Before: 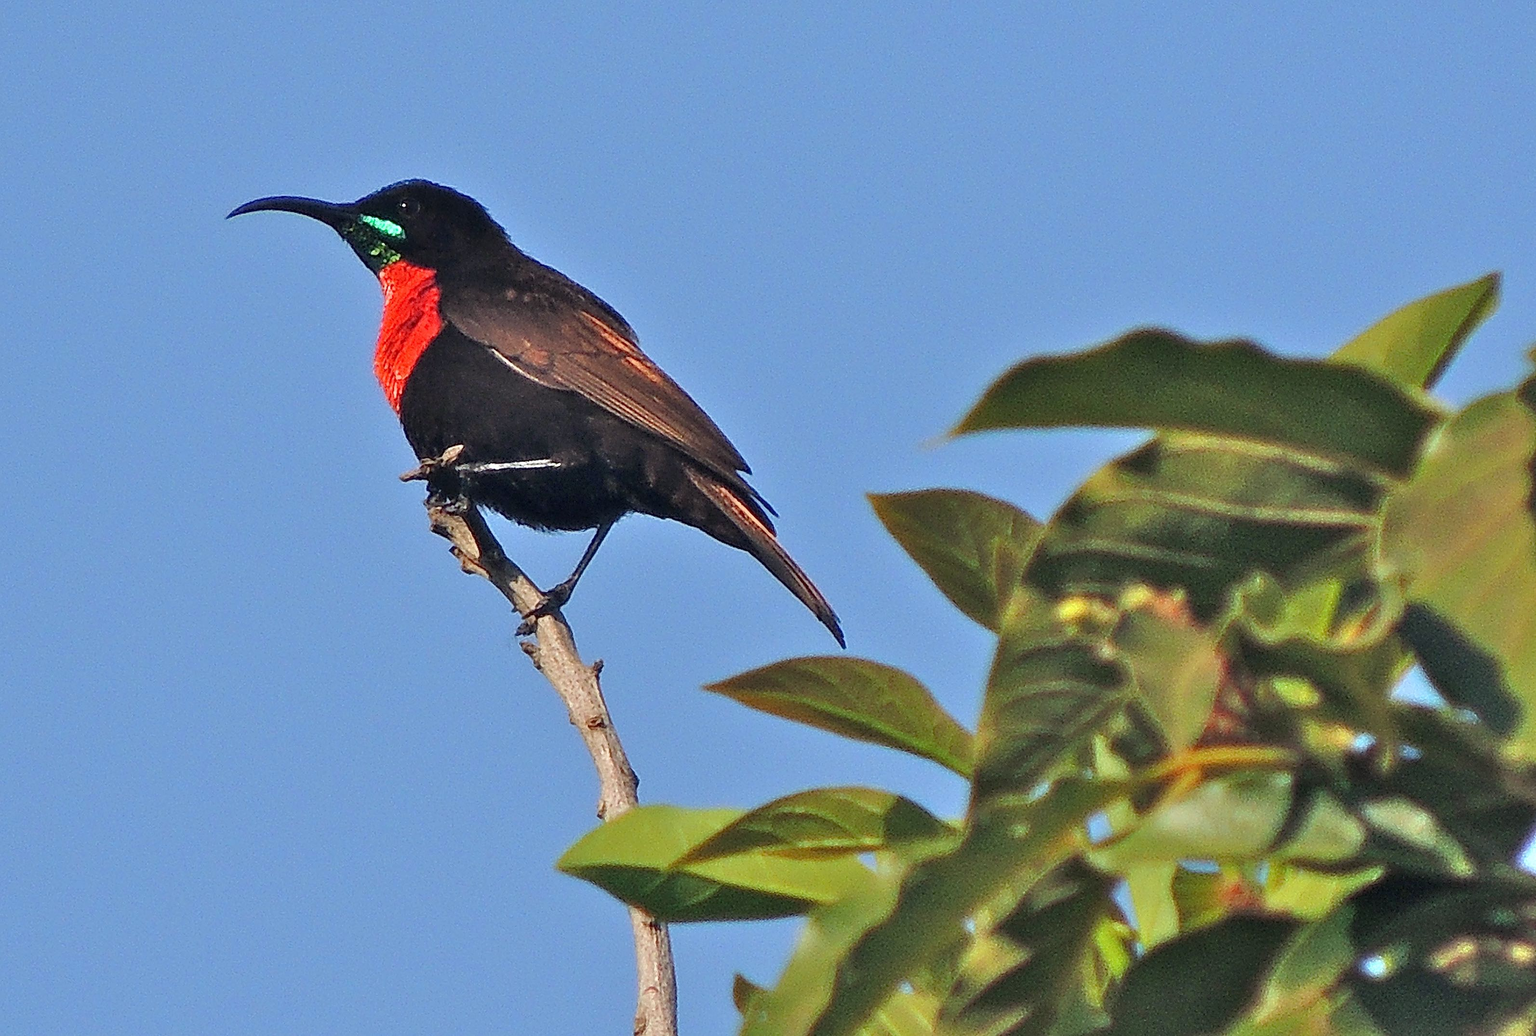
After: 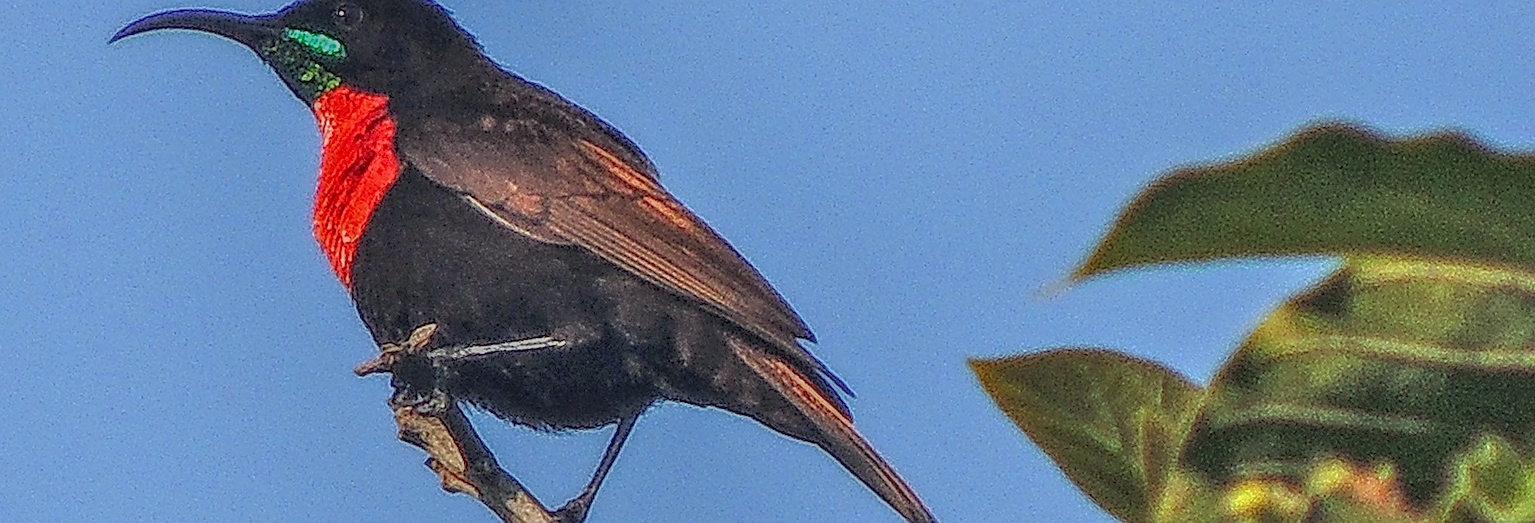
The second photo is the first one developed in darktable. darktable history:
local contrast: highlights 20%, shadows 30%, detail 200%, midtone range 0.2
crop: left 7.036%, top 18.398%, right 14.379%, bottom 40.043%
rotate and perspective: rotation -3°, crop left 0.031, crop right 0.968, crop top 0.07, crop bottom 0.93
sharpen: on, module defaults
